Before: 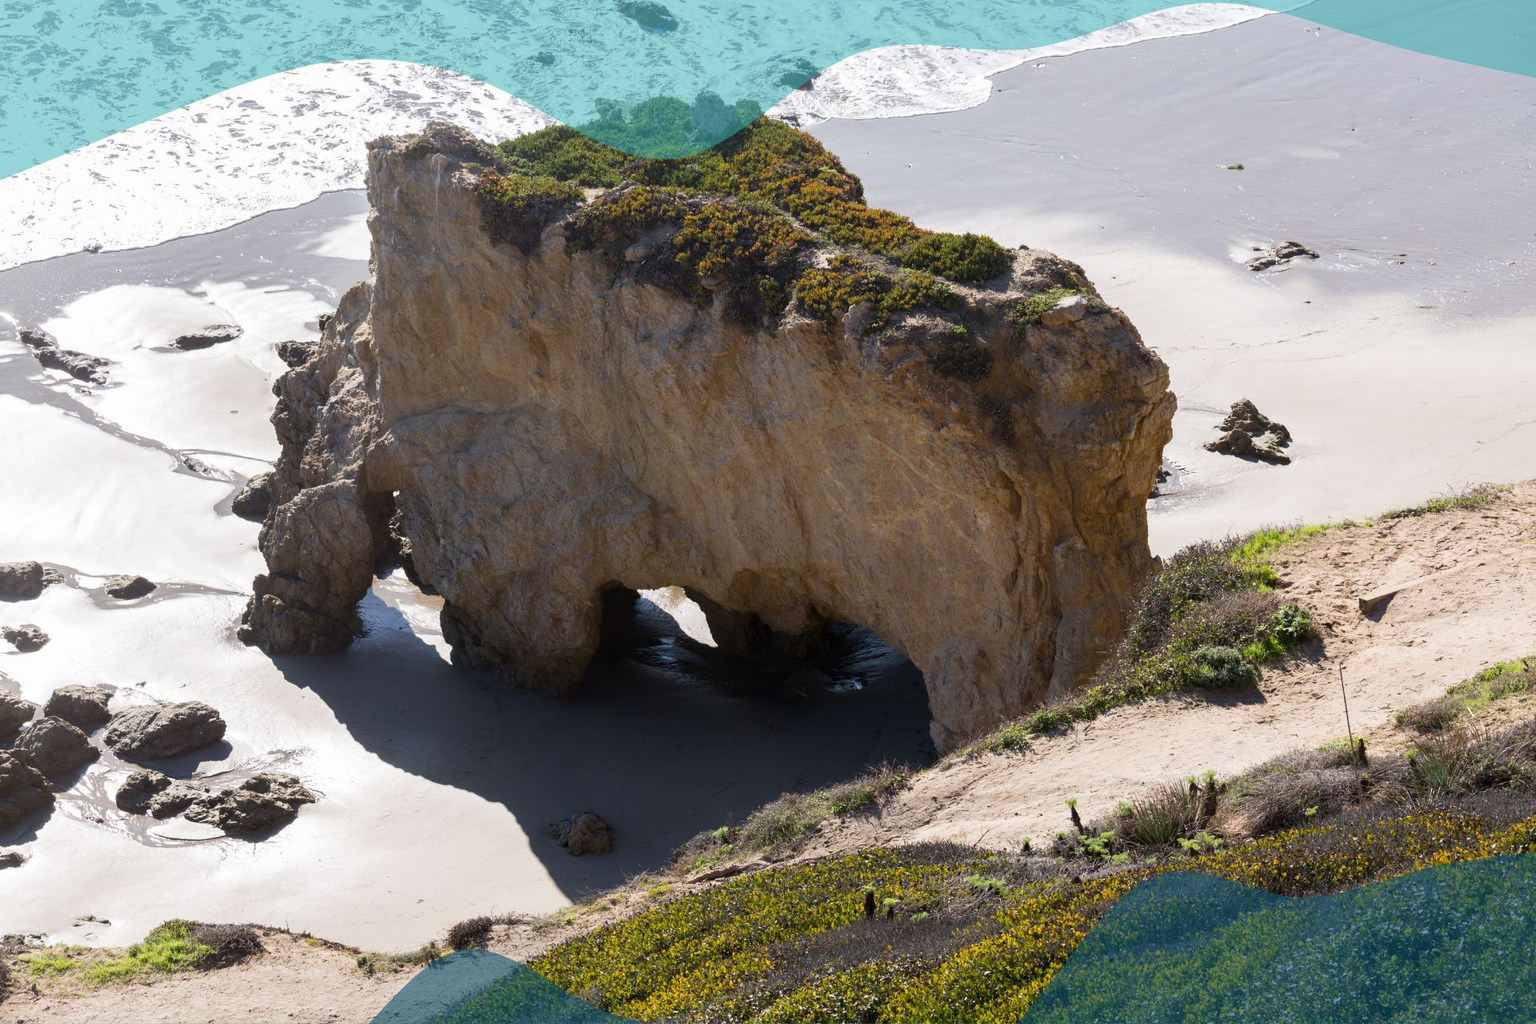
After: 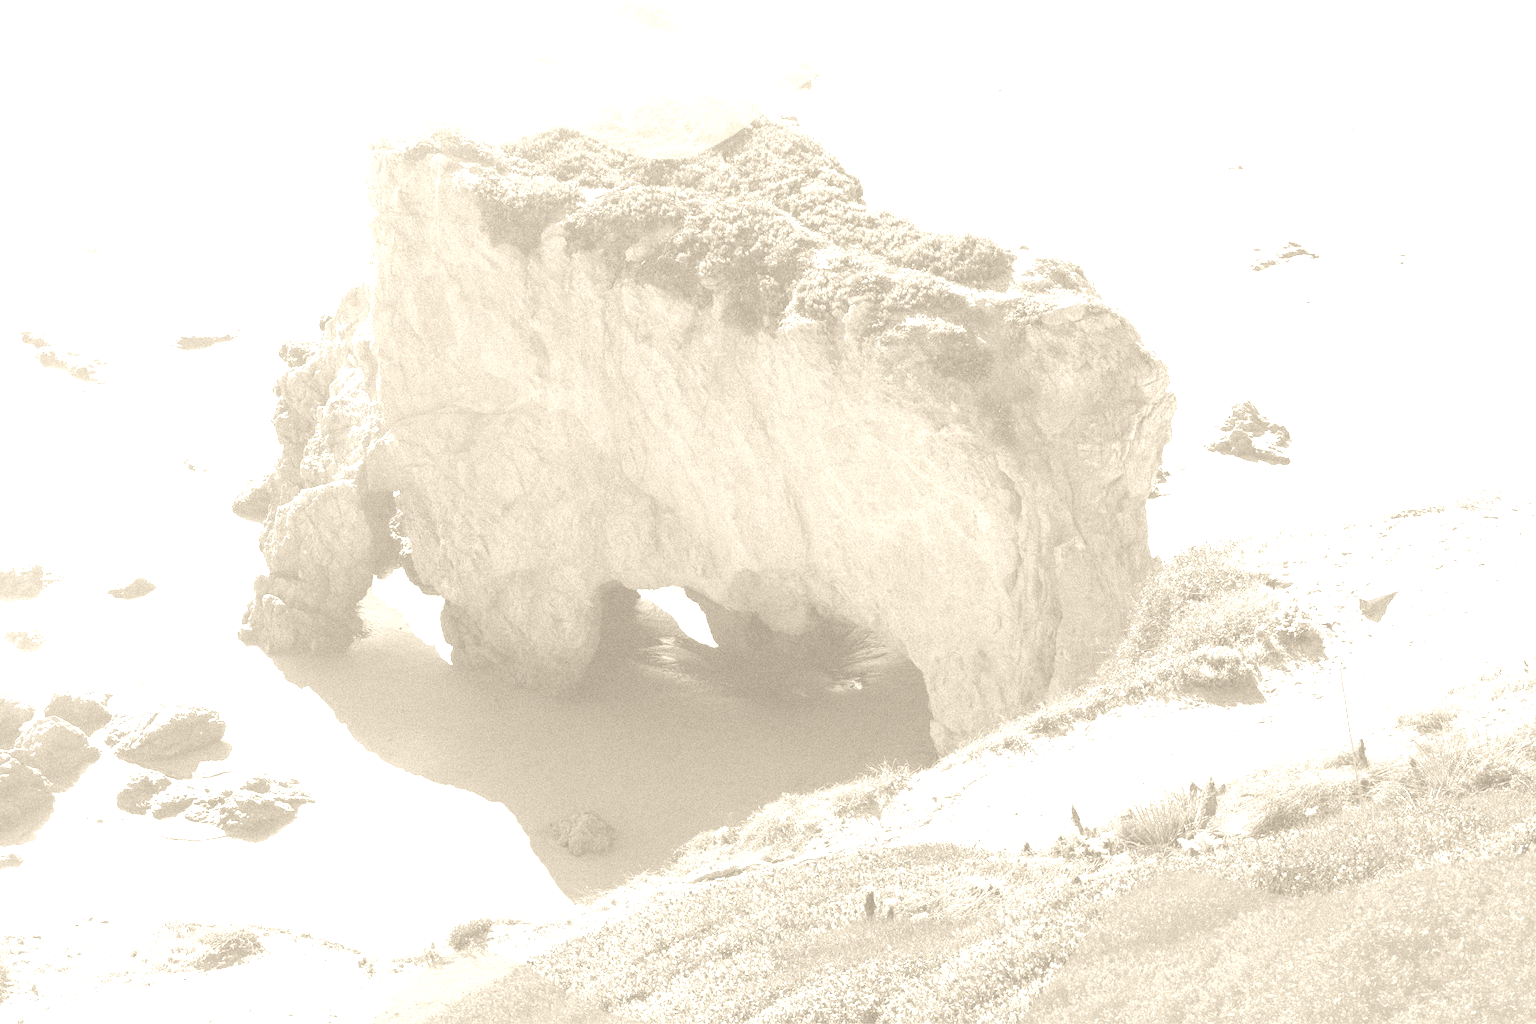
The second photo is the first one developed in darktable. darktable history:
grain: mid-tones bias 0%
colorize: hue 36°, saturation 71%, lightness 80.79%
exposure: black level correction 0, exposure 1 EV, compensate exposure bias true, compensate highlight preservation false
shadows and highlights: shadows 0, highlights 40
